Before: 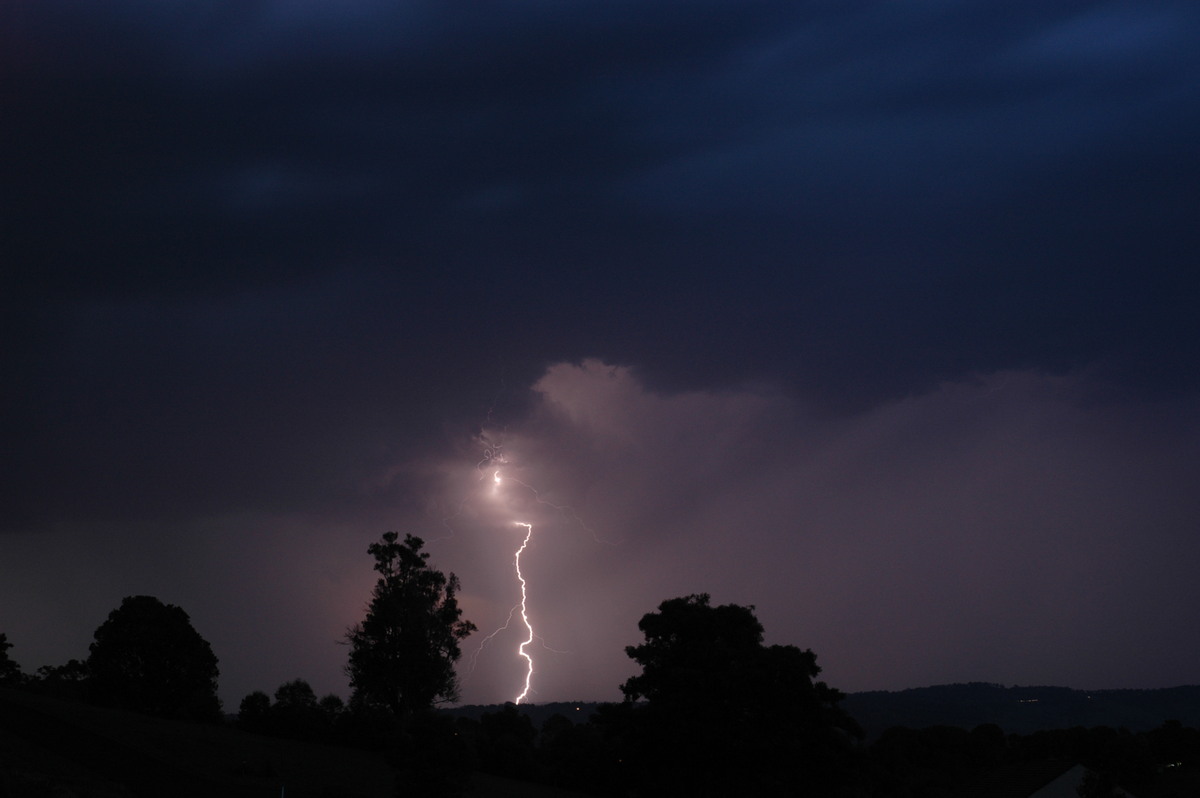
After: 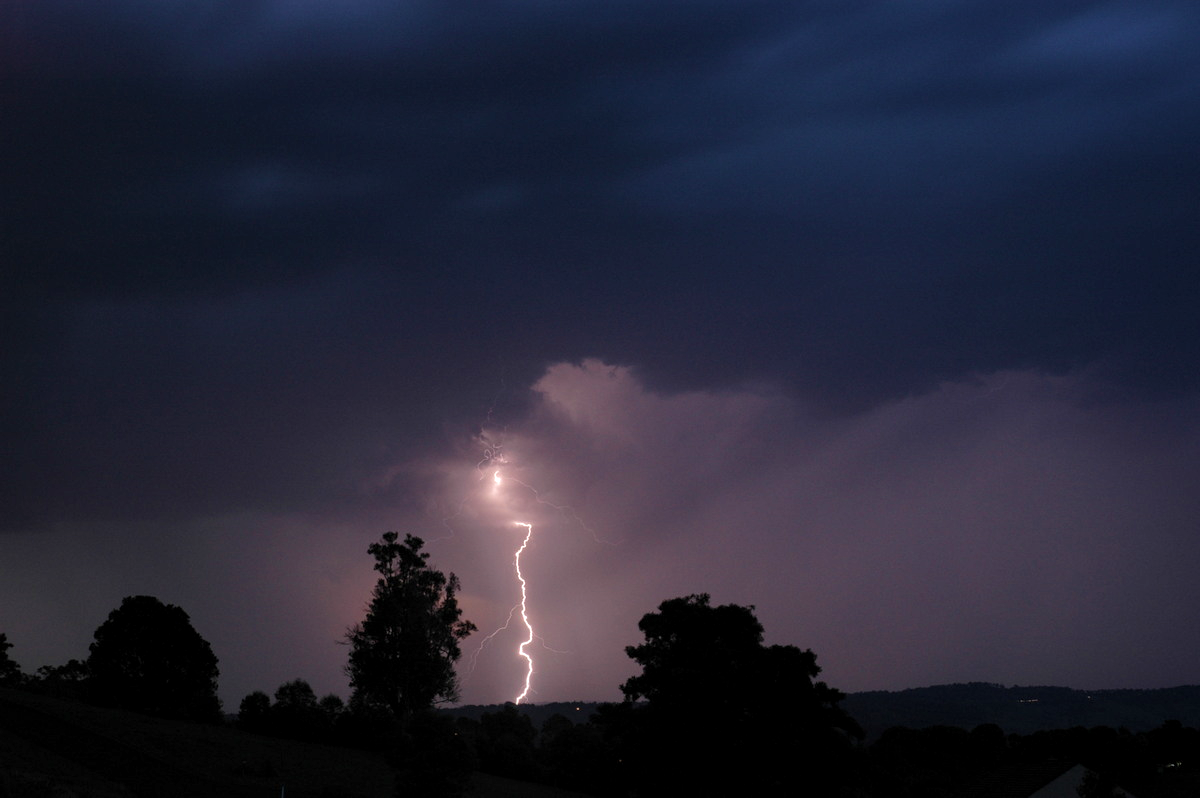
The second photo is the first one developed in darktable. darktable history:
contrast brightness saturation: contrast 0.048, brightness 0.068, saturation 0.006
local contrast: on, module defaults
velvia: on, module defaults
